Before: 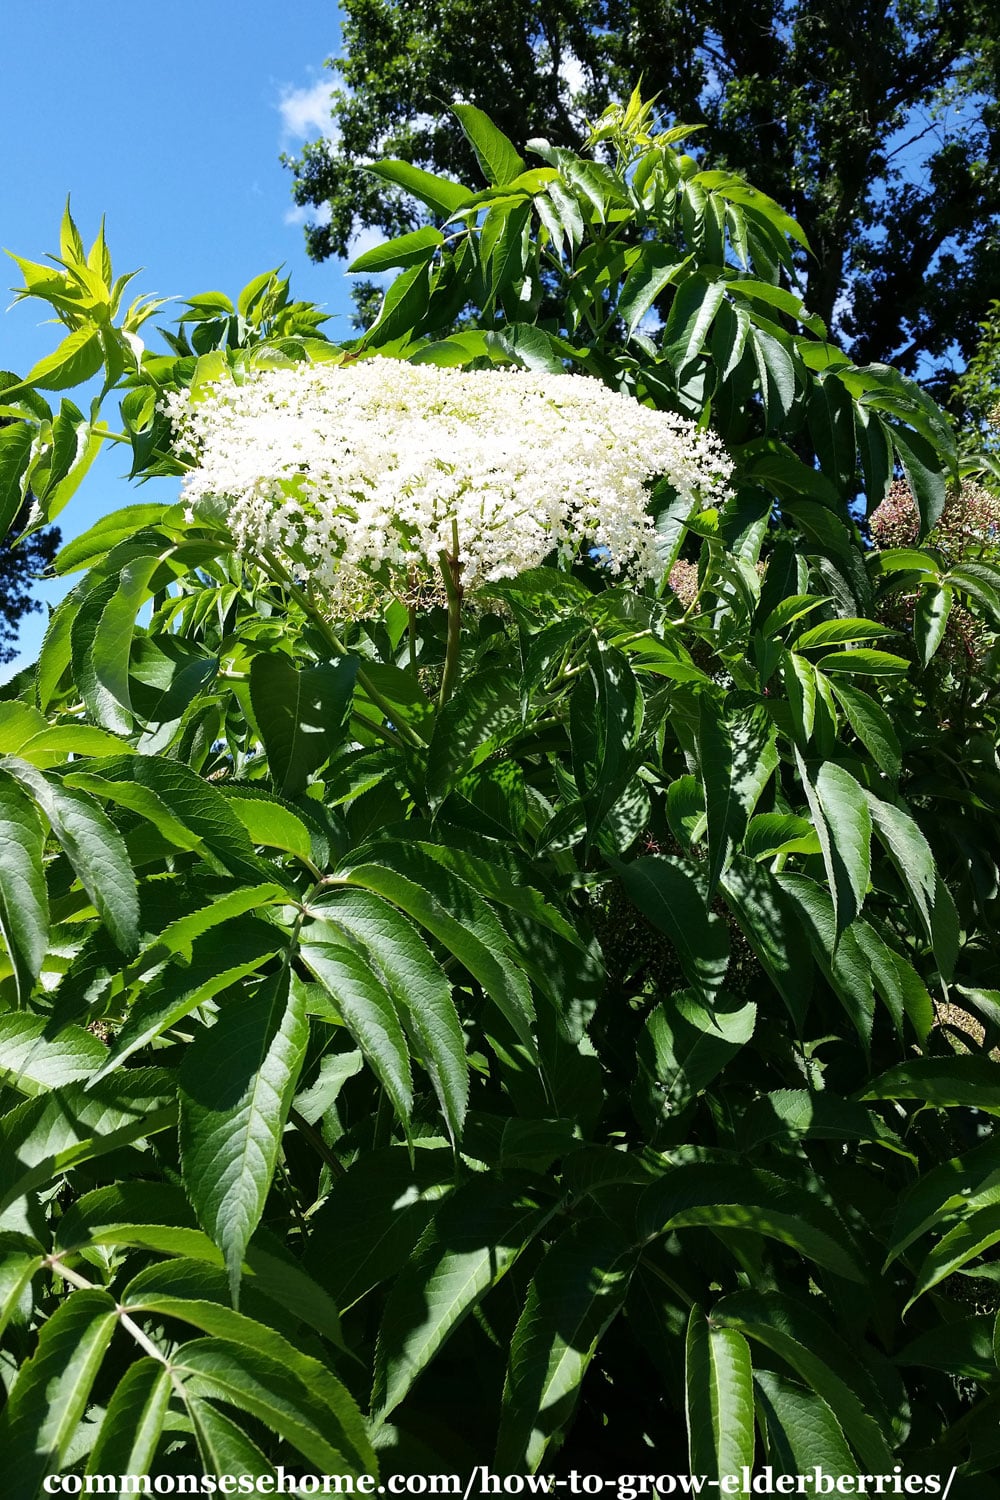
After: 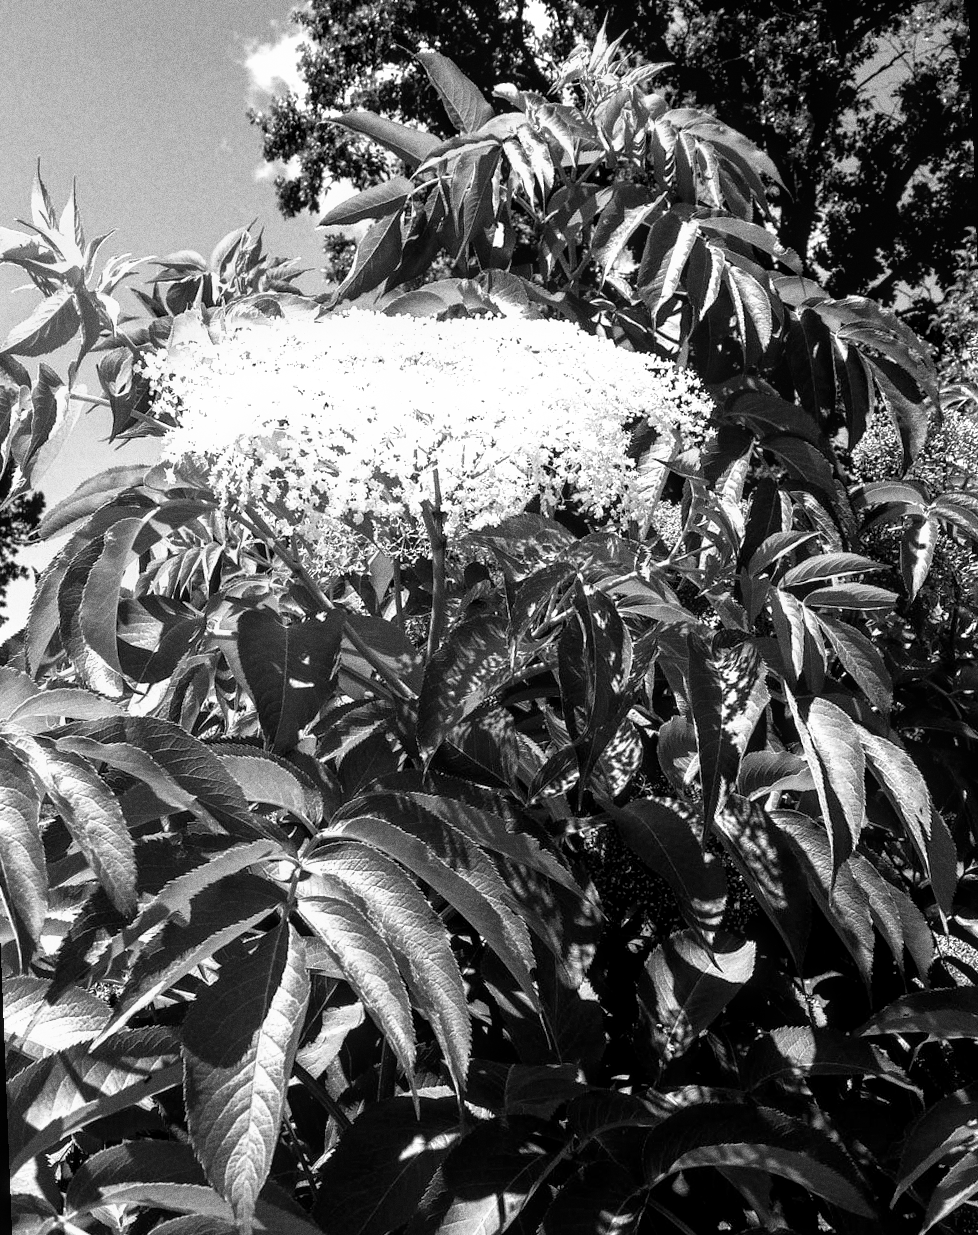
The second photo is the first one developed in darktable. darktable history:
velvia: strength 32%, mid-tones bias 0.2
monochrome: on, module defaults
rgb curve: curves: ch0 [(0, 0) (0.053, 0.068) (0.122, 0.128) (1, 1)]
color balance rgb: shadows lift › chroma 2%, shadows lift › hue 185.64°, power › luminance 1.48%, highlights gain › chroma 3%, highlights gain › hue 54.51°, global offset › luminance -0.4%, perceptual saturation grading › highlights -18.47%, perceptual saturation grading › mid-tones 6.62%, perceptual saturation grading › shadows 28.22%, perceptual brilliance grading › highlights 15.68%, perceptual brilliance grading › shadows -14.29%, global vibrance 25.96%, contrast 6.45%
crop and rotate: top 0%, bottom 11.49%
local contrast: on, module defaults
rotate and perspective: rotation -2.12°, lens shift (vertical) 0.009, lens shift (horizontal) -0.008, automatic cropping original format, crop left 0.036, crop right 0.964, crop top 0.05, crop bottom 0.959
grain: coarseness 0.09 ISO, strength 40%
